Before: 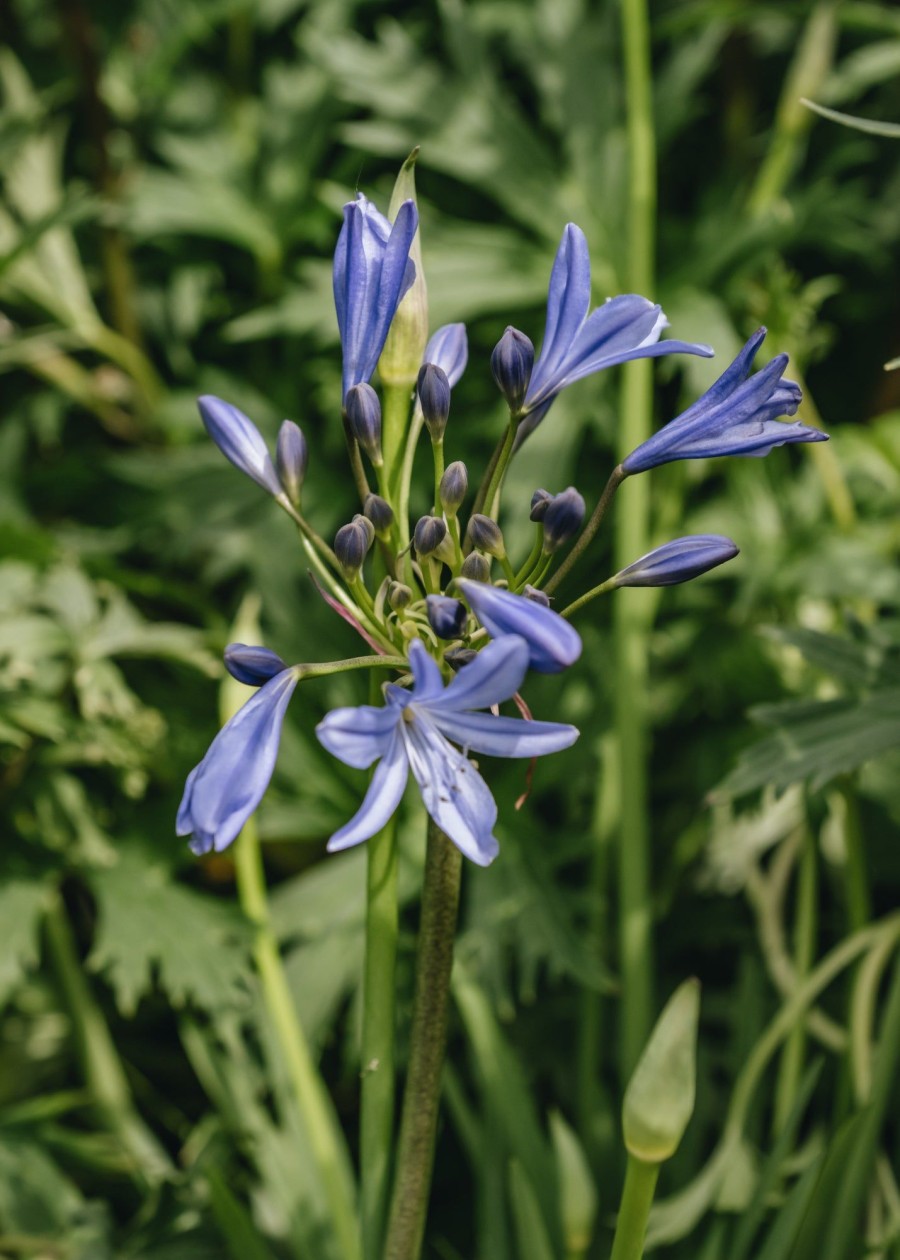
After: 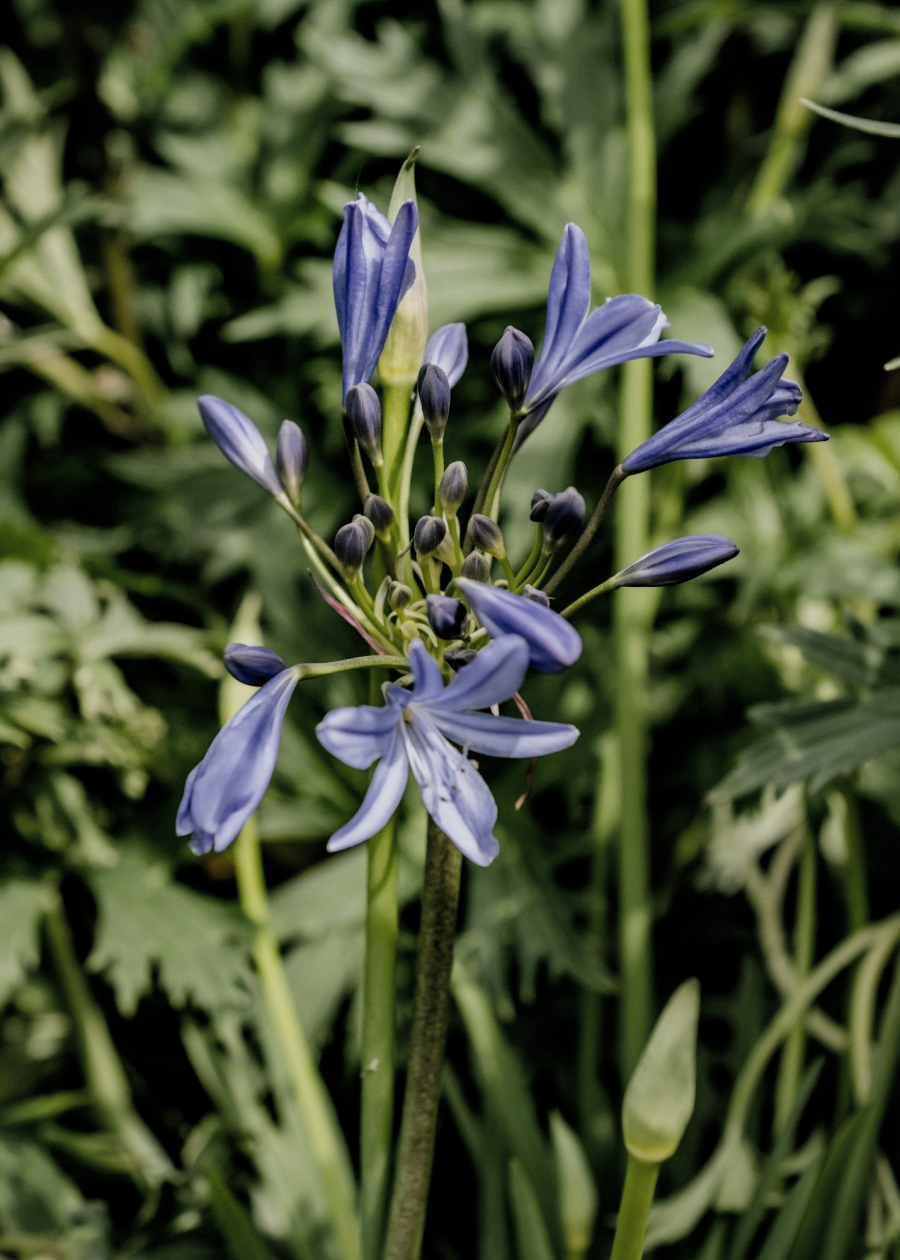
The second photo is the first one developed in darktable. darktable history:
contrast brightness saturation: contrast 0.1, saturation -0.36
filmic rgb: black relative exposure -7.75 EV, white relative exposure 4.4 EV, threshold 3 EV, target black luminance 0%, hardness 3.76, latitude 50.51%, contrast 1.074, highlights saturation mix 10%, shadows ↔ highlights balance -0.22%, color science v4 (2020), enable highlight reconstruction true
